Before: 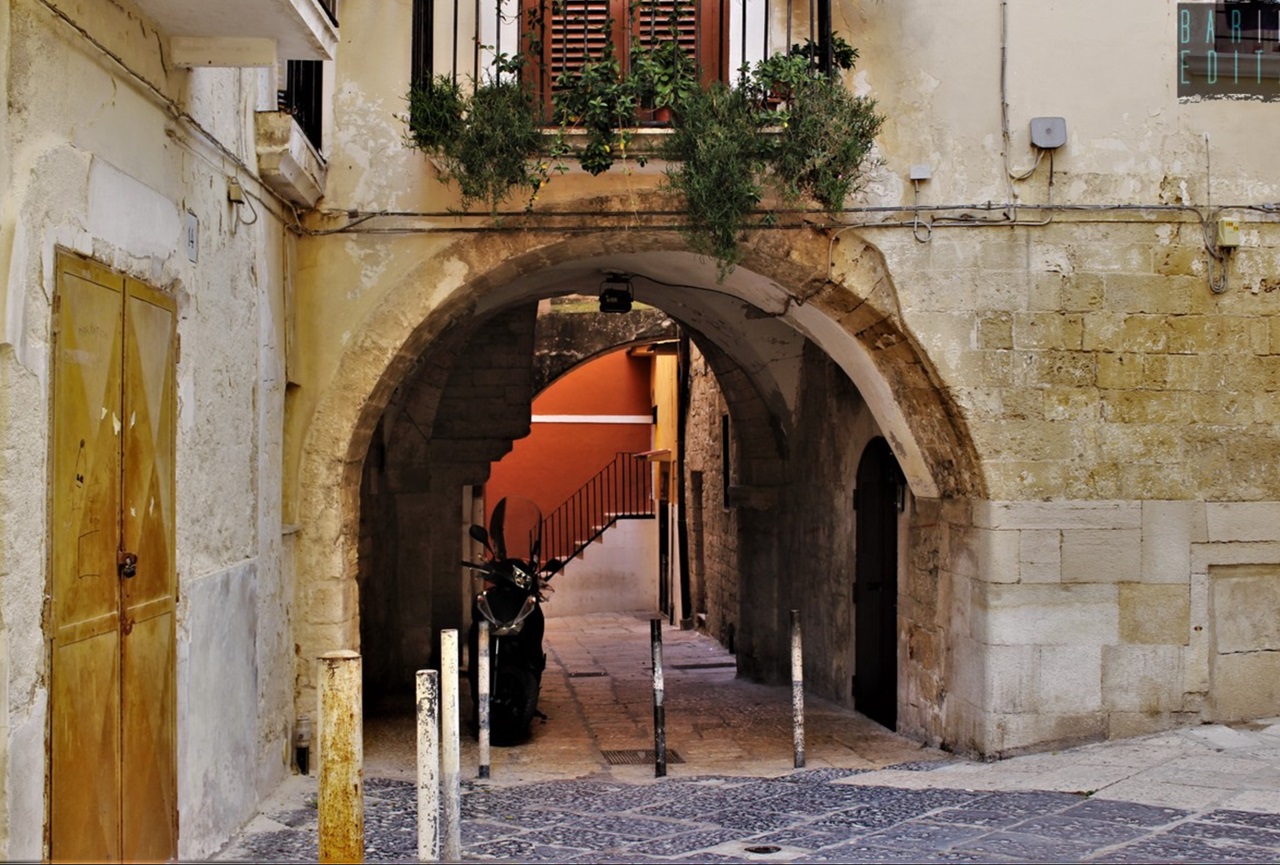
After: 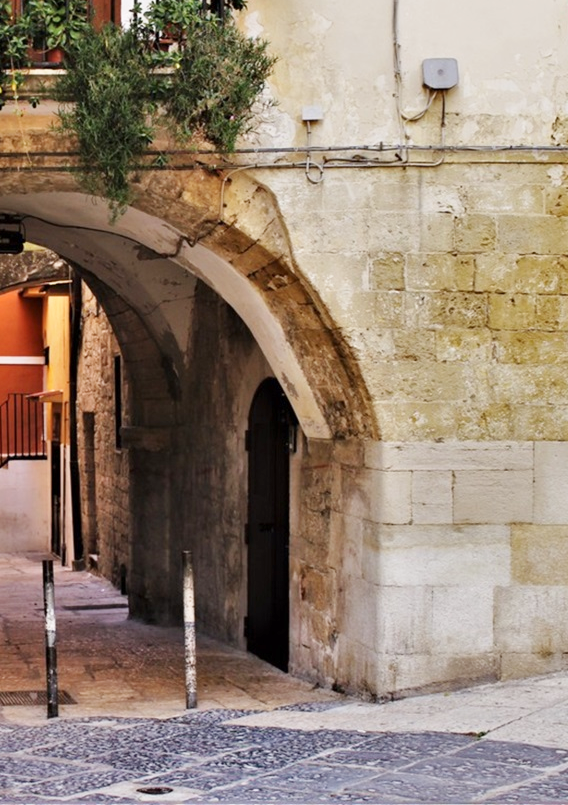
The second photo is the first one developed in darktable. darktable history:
base curve: curves: ch0 [(0, 0) (0.204, 0.334) (0.55, 0.733) (1, 1)], preserve colors none
crop: left 47.551%, top 6.924%, right 8.06%
